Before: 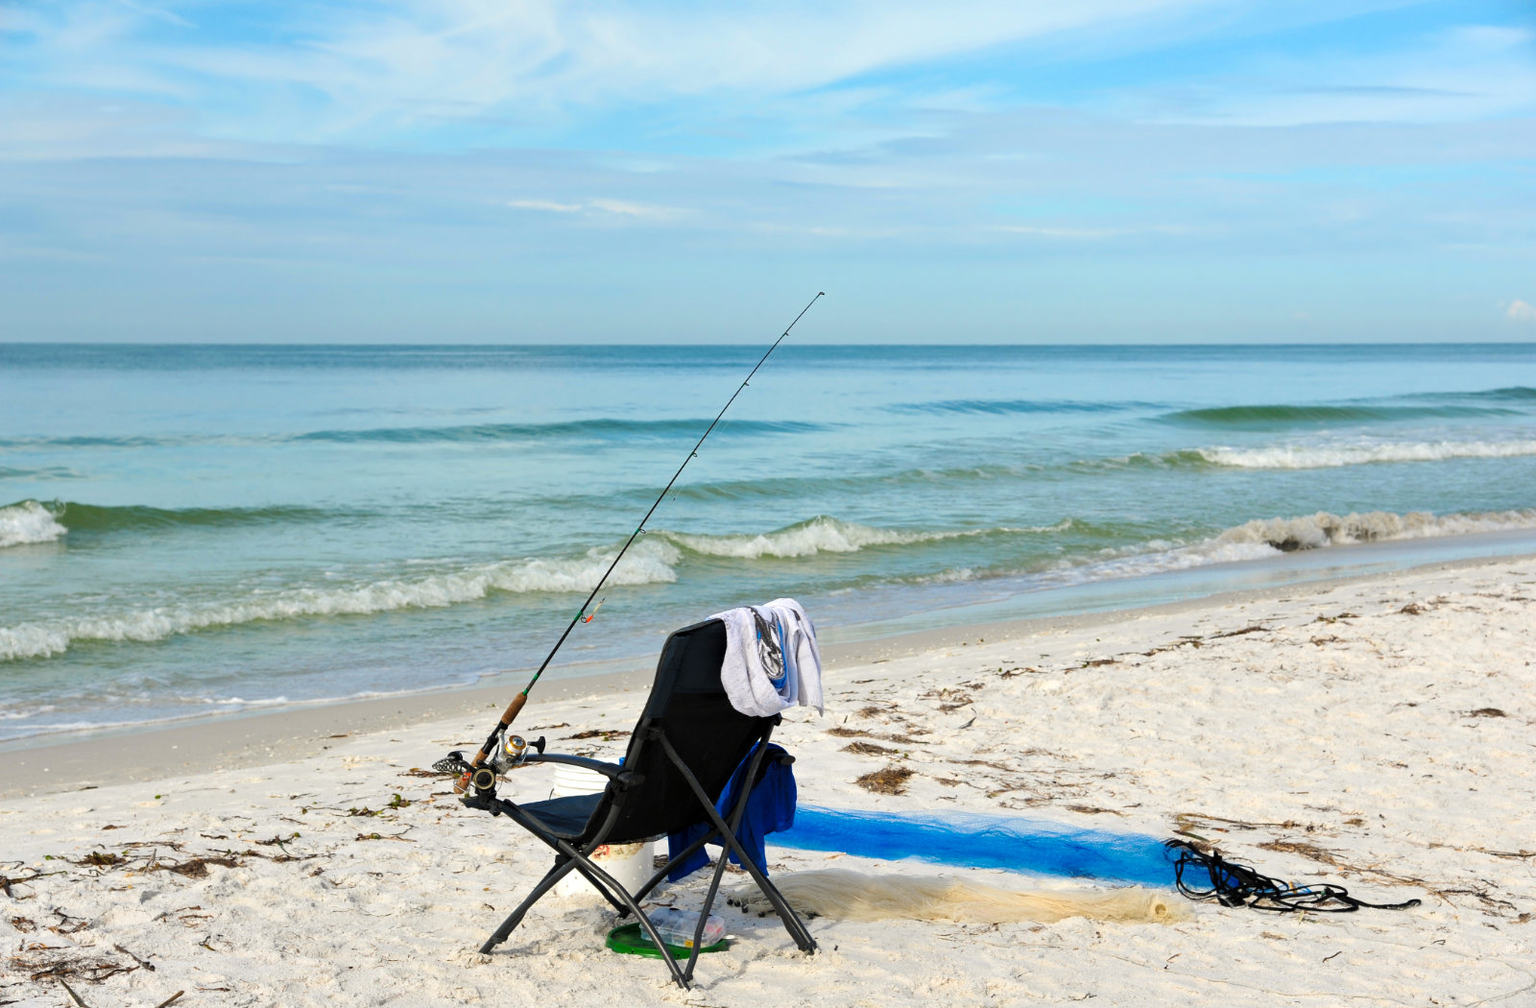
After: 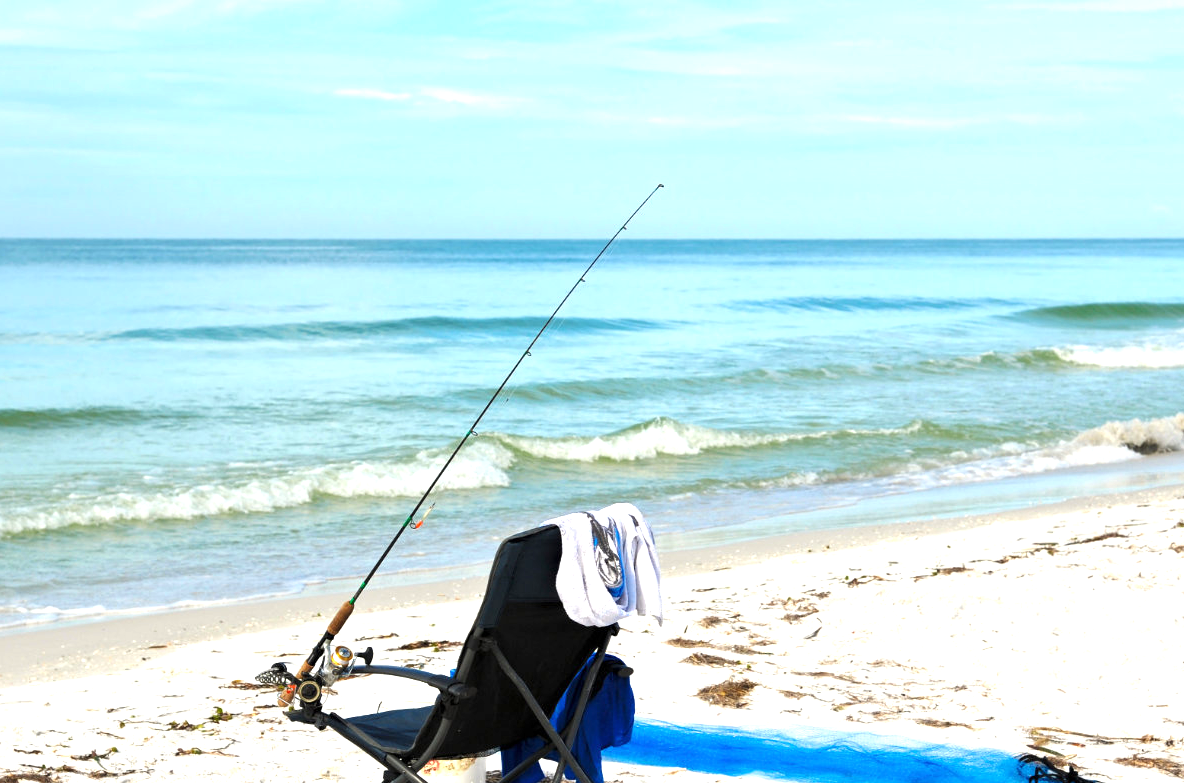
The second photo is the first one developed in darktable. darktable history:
exposure: exposure 0.778 EV, compensate exposure bias true, compensate highlight preservation false
crop and rotate: left 12.212%, top 11.493%, right 13.777%, bottom 13.893%
